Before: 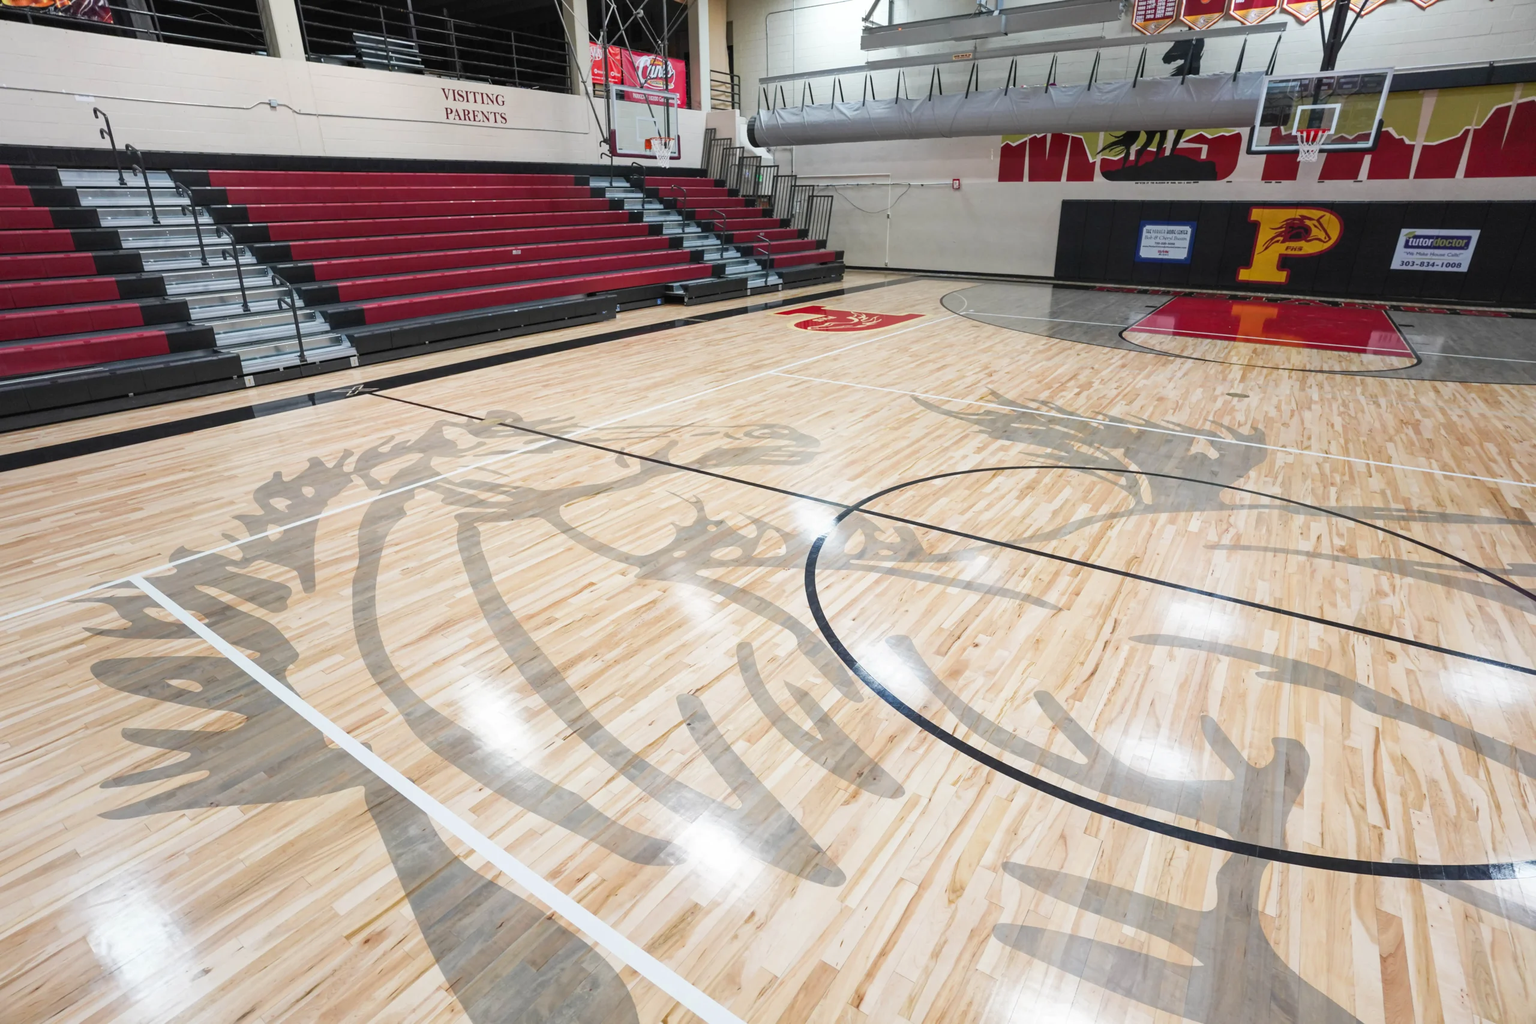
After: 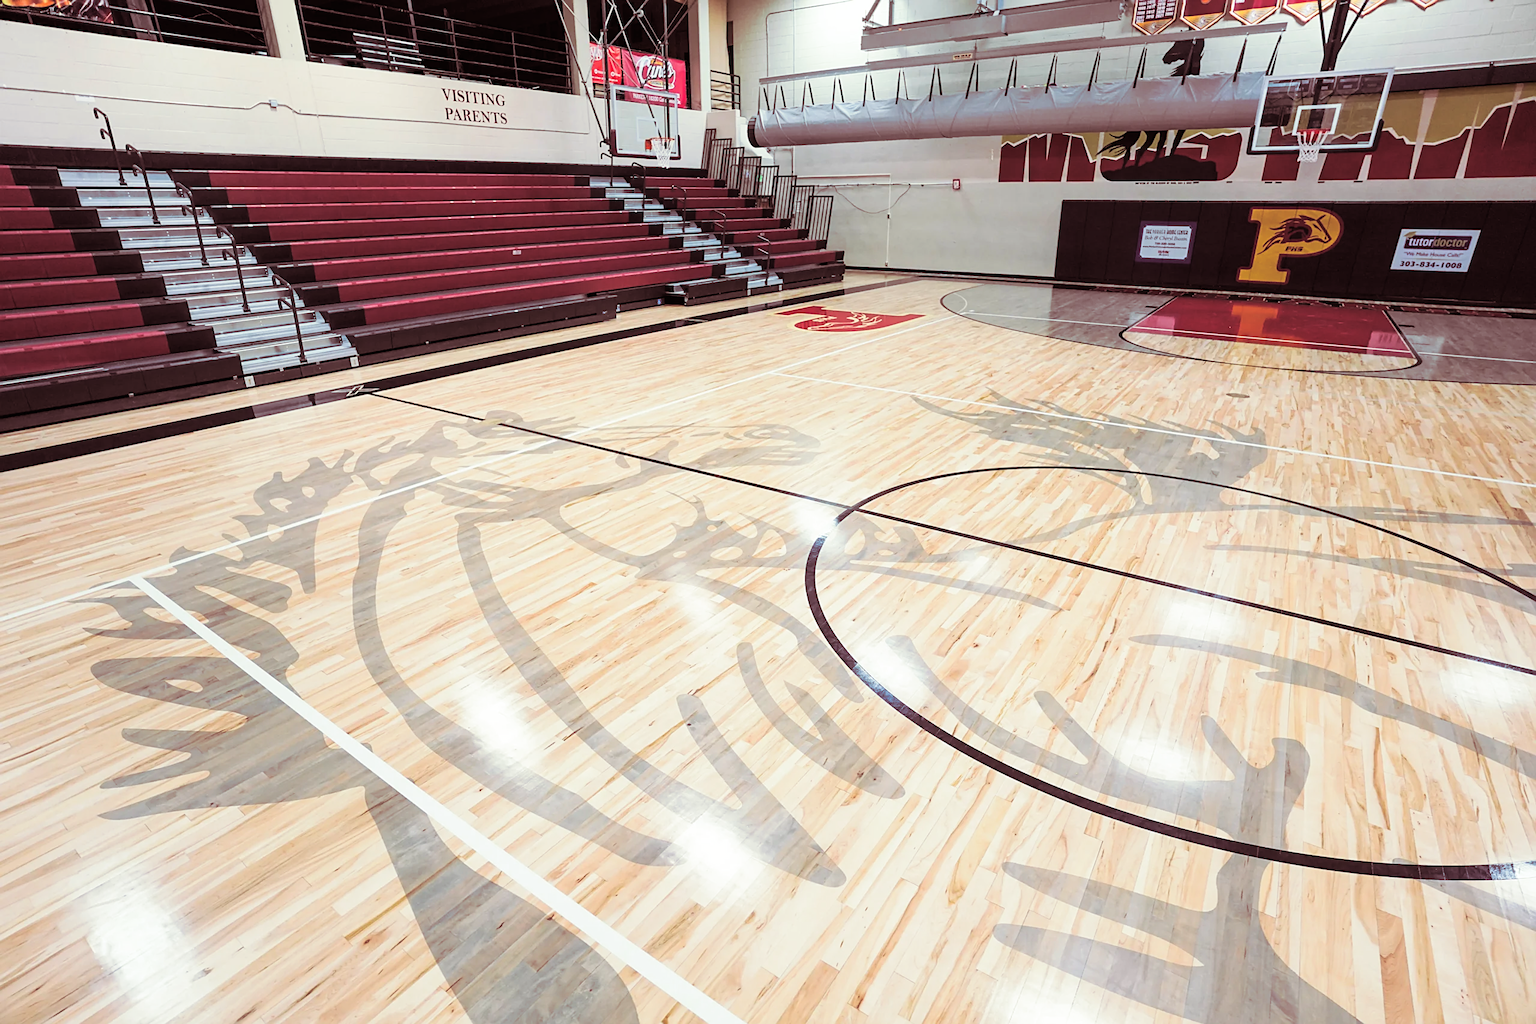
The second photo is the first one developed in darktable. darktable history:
split-toning: on, module defaults
tone curve: curves: ch0 [(0, 0) (0.004, 0.001) (0.133, 0.112) (0.325, 0.362) (0.832, 0.893) (1, 1)], color space Lab, linked channels, preserve colors none
sharpen: on, module defaults
